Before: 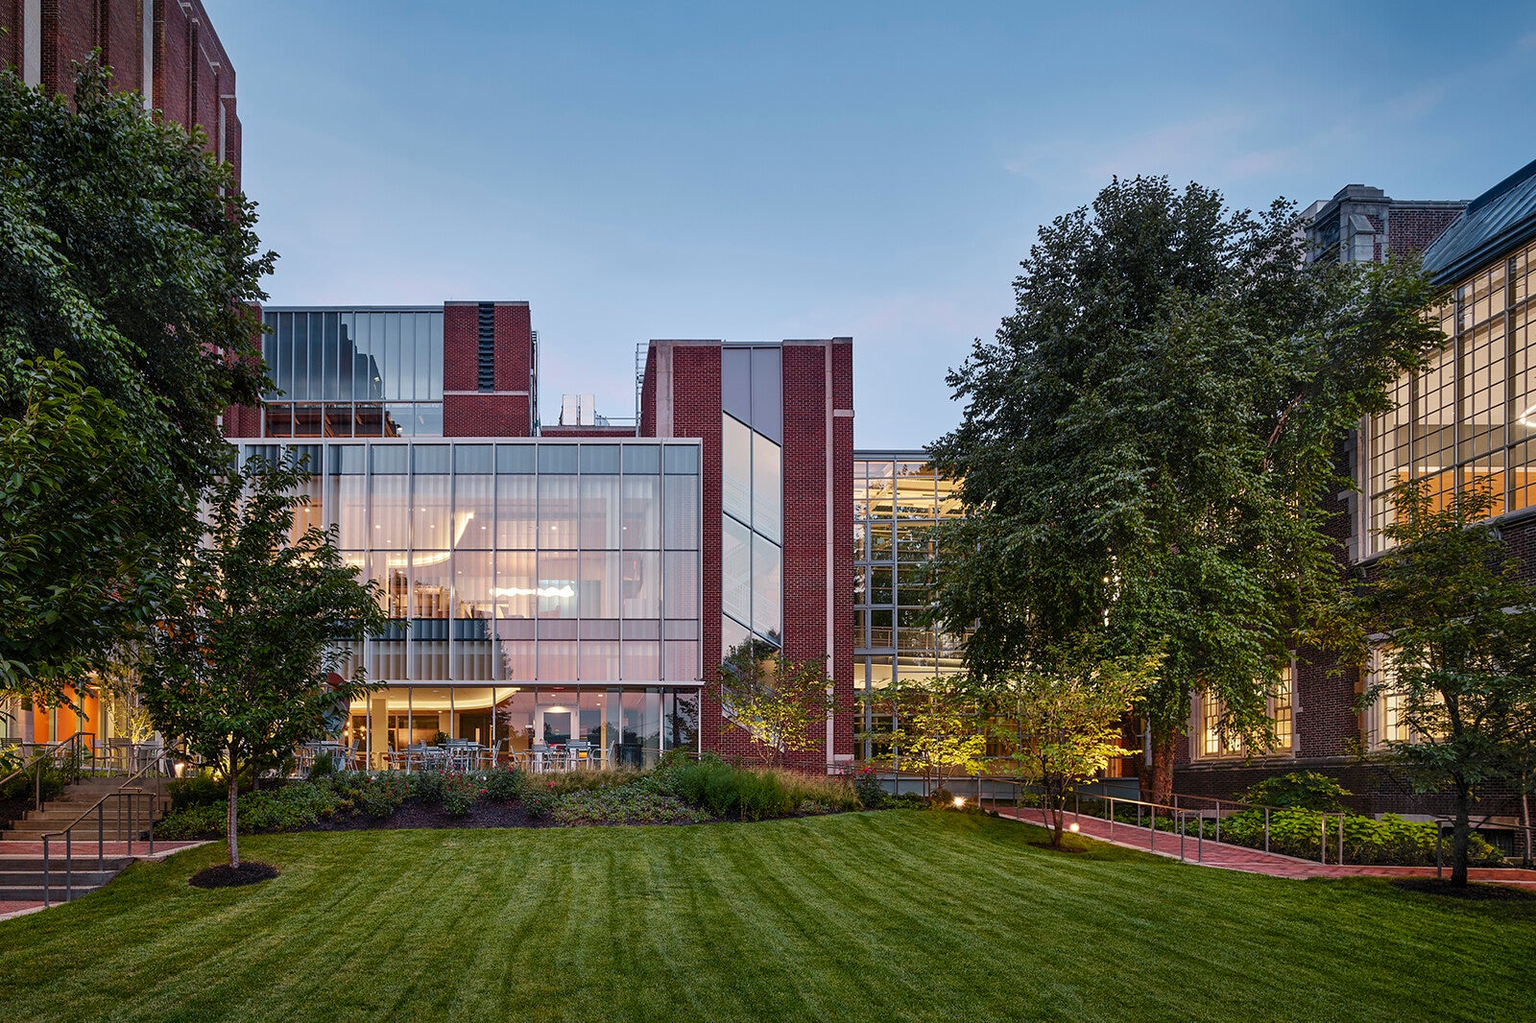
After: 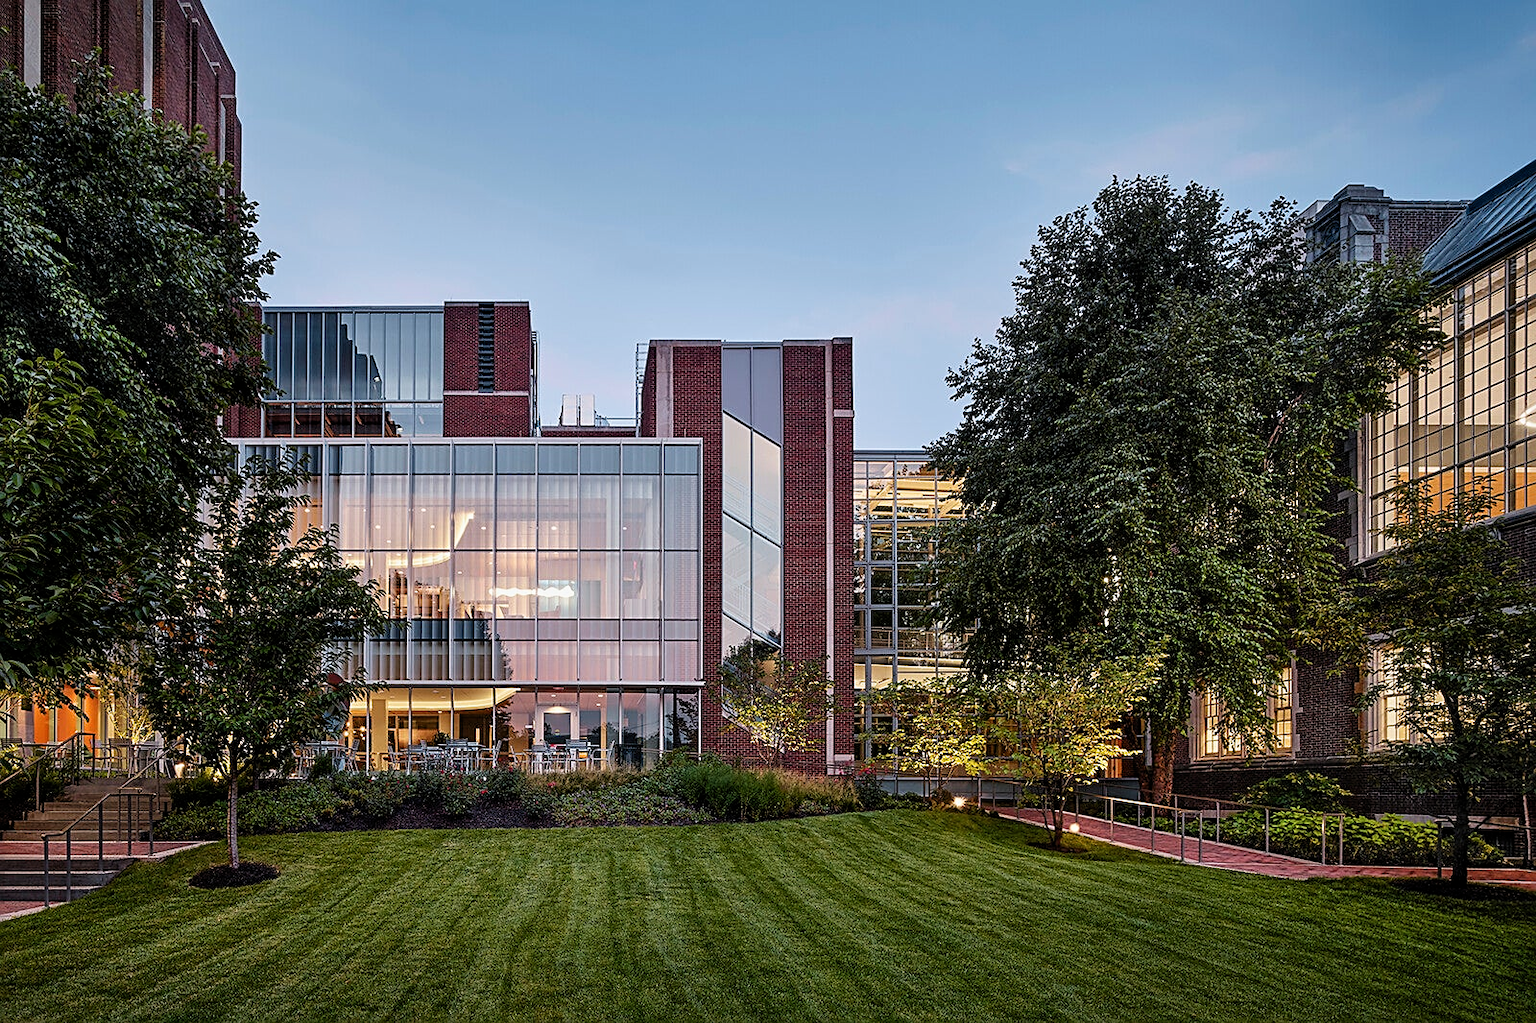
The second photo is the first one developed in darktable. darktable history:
filmic rgb: black relative exposure -12.75 EV, white relative exposure 2.82 EV, target black luminance 0%, hardness 8.53, latitude 70.08%, contrast 1.134, shadows ↔ highlights balance -0.997%
sharpen: on, module defaults
